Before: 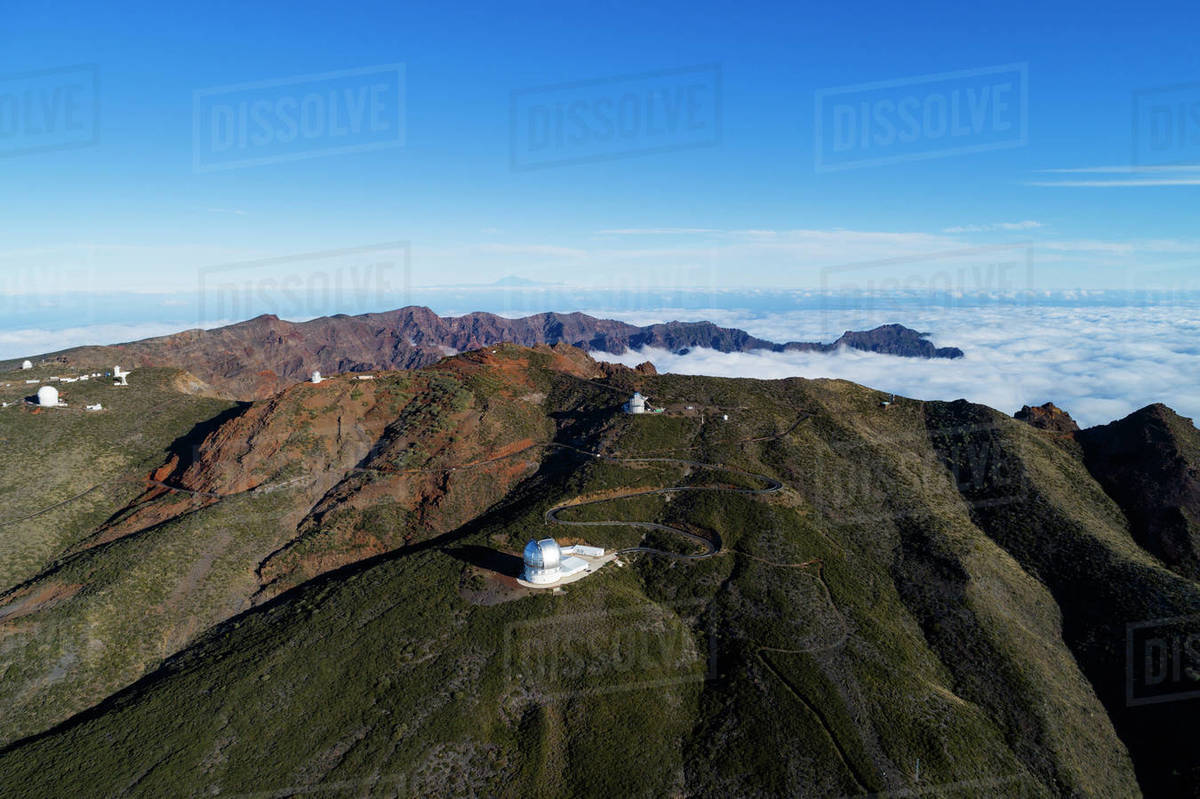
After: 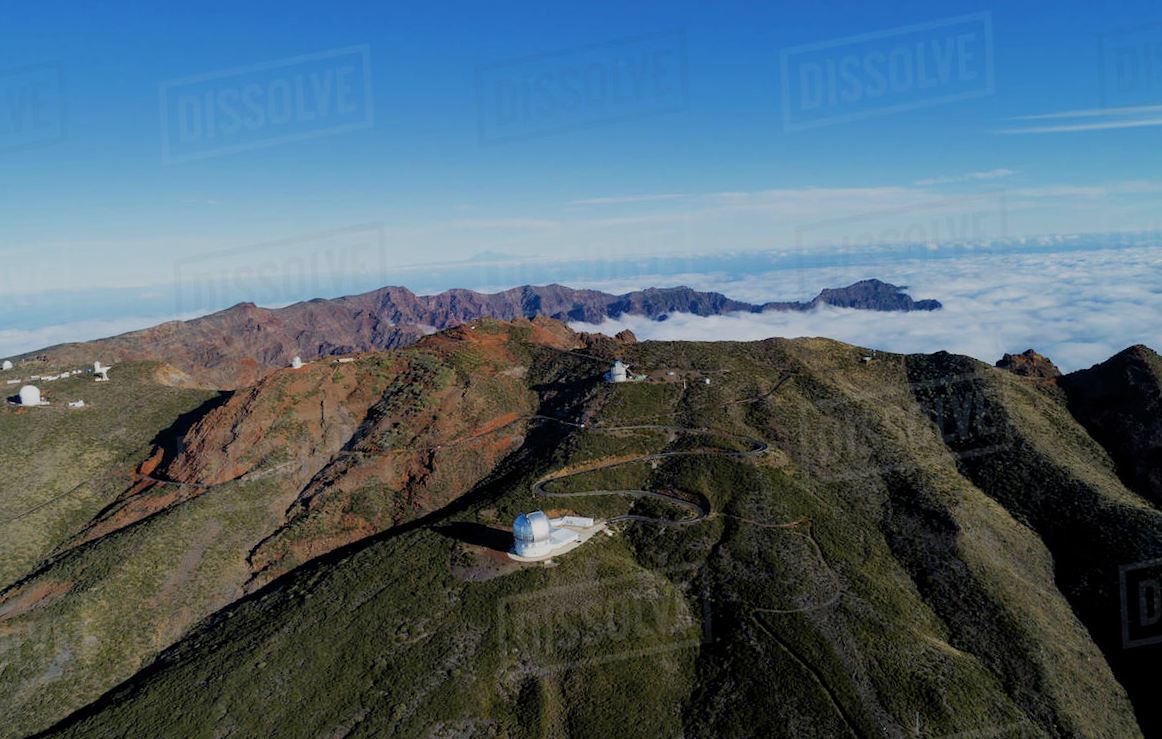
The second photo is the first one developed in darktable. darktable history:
rotate and perspective: rotation -3°, crop left 0.031, crop right 0.968, crop top 0.07, crop bottom 0.93
filmic rgb: middle gray luminance 18.42%, black relative exposure -10.5 EV, white relative exposure 3.4 EV, threshold 6 EV, target black luminance 0%, hardness 6.03, latitude 99%, contrast 0.847, shadows ↔ highlights balance 0.505%, add noise in highlights 0, preserve chrominance max RGB, color science v3 (2019), use custom middle-gray values true, iterations of high-quality reconstruction 0, contrast in highlights soft, enable highlight reconstruction true
